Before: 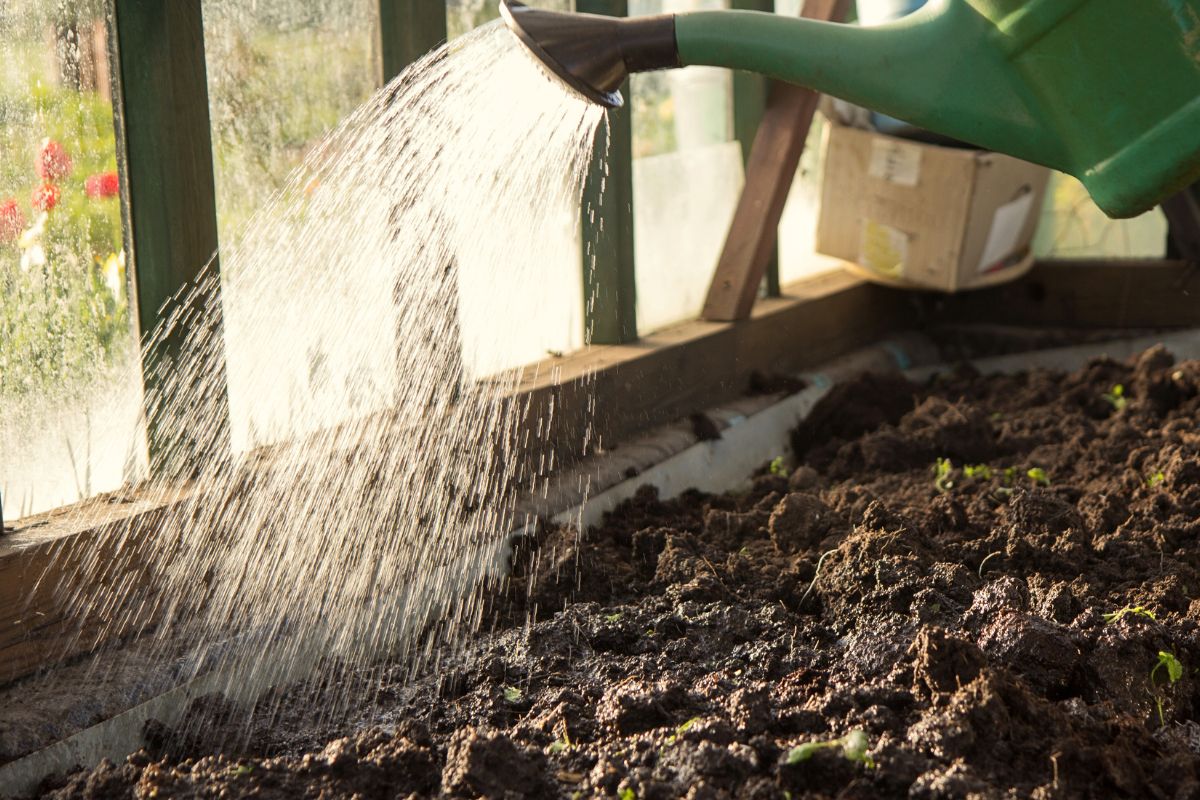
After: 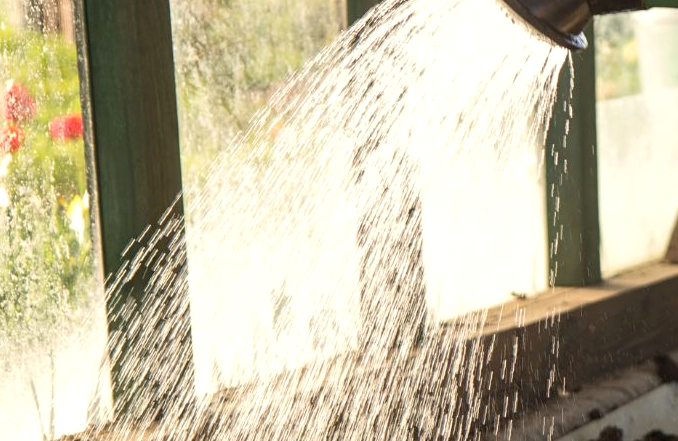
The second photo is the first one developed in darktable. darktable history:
crop and rotate: left 3.069%, top 7.473%, right 40.416%, bottom 37.349%
exposure: exposure 0.201 EV, compensate exposure bias true, compensate highlight preservation false
